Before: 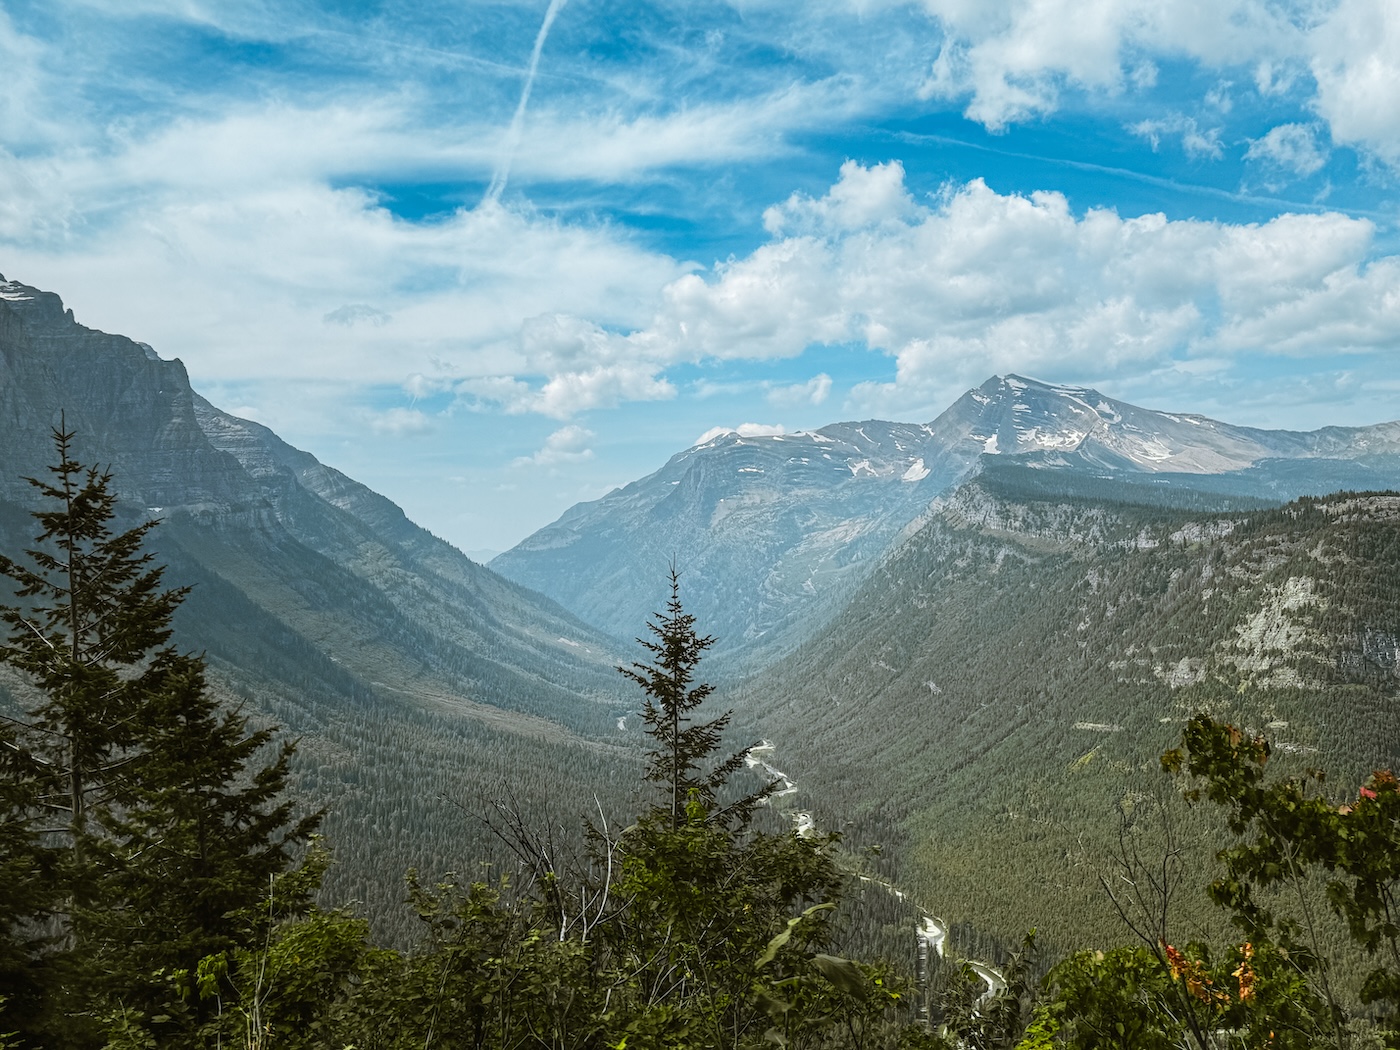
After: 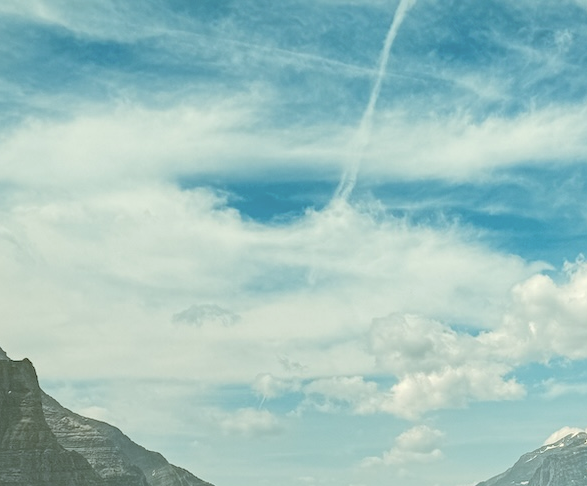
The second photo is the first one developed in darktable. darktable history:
crop and rotate: left 10.817%, top 0.062%, right 47.194%, bottom 53.626%
color correction: highlights a* -1.43, highlights b* 10.12, shadows a* 0.395, shadows b* 19.35
